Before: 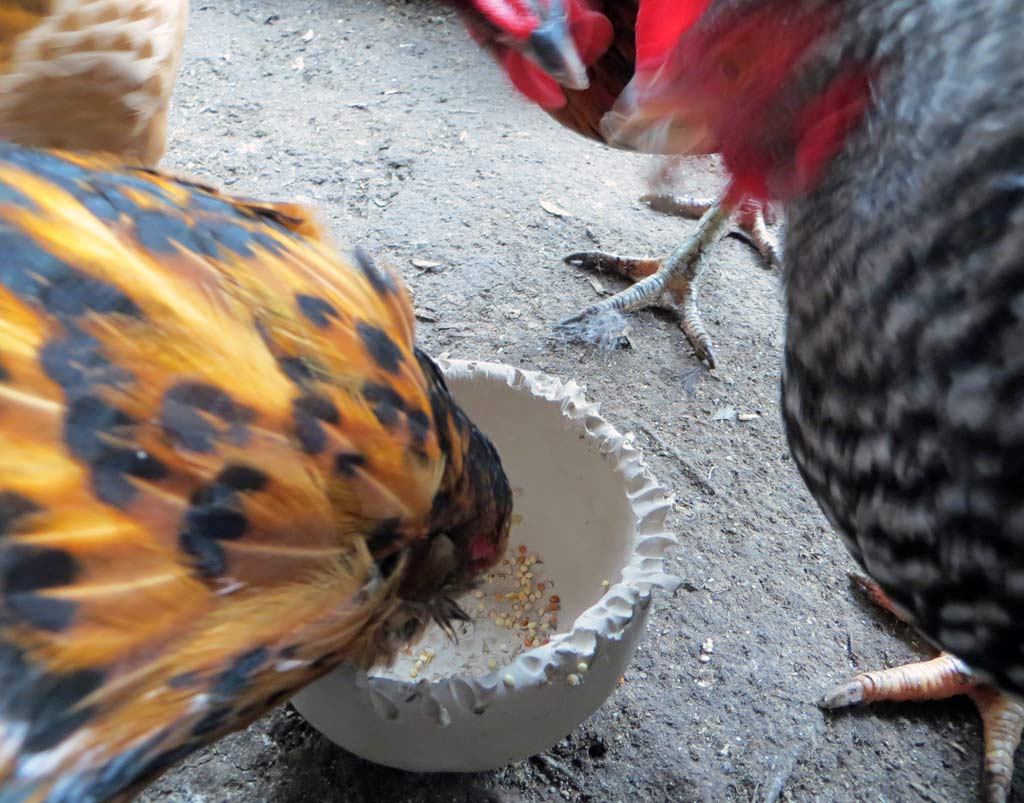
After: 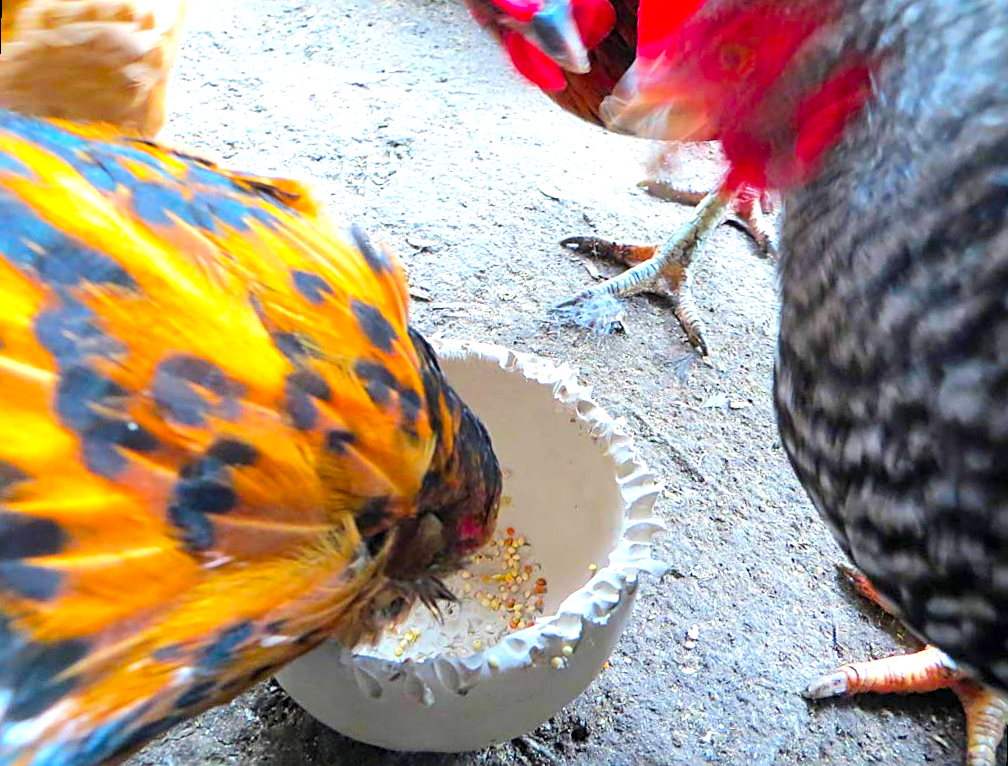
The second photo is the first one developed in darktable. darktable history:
exposure: black level correction 0, exposure 0.7 EV, compensate exposure bias true, compensate highlight preservation false
color balance rgb: linear chroma grading › global chroma 15%, perceptual saturation grading › global saturation 30%
contrast brightness saturation: contrast 0.07, brightness 0.08, saturation 0.18
sharpen: on, module defaults
rotate and perspective: rotation 1.57°, crop left 0.018, crop right 0.982, crop top 0.039, crop bottom 0.961
